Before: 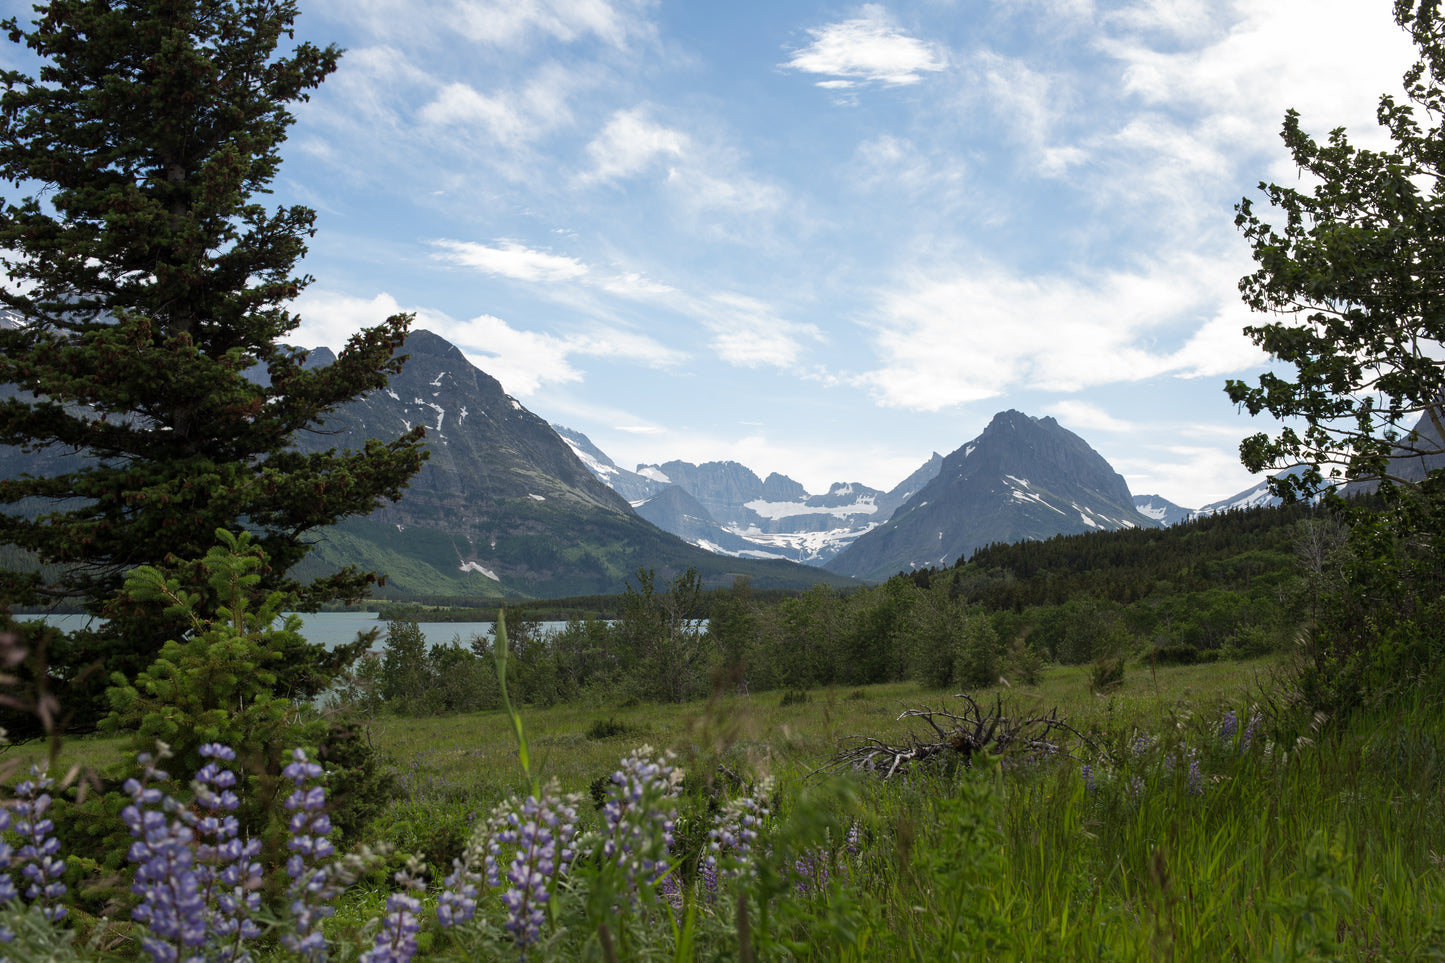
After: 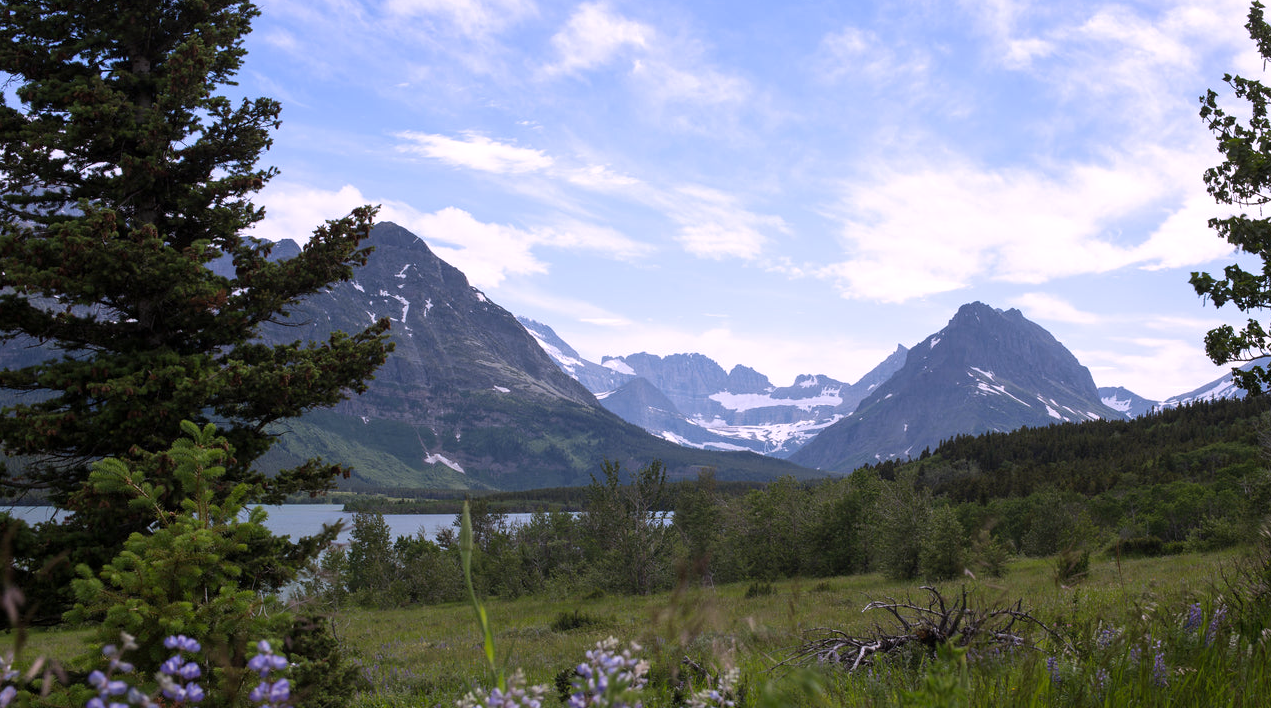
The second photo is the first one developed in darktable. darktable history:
crop and rotate: left 2.425%, top 11.305%, right 9.6%, bottom 15.08%
white balance: red 1.042, blue 1.17
